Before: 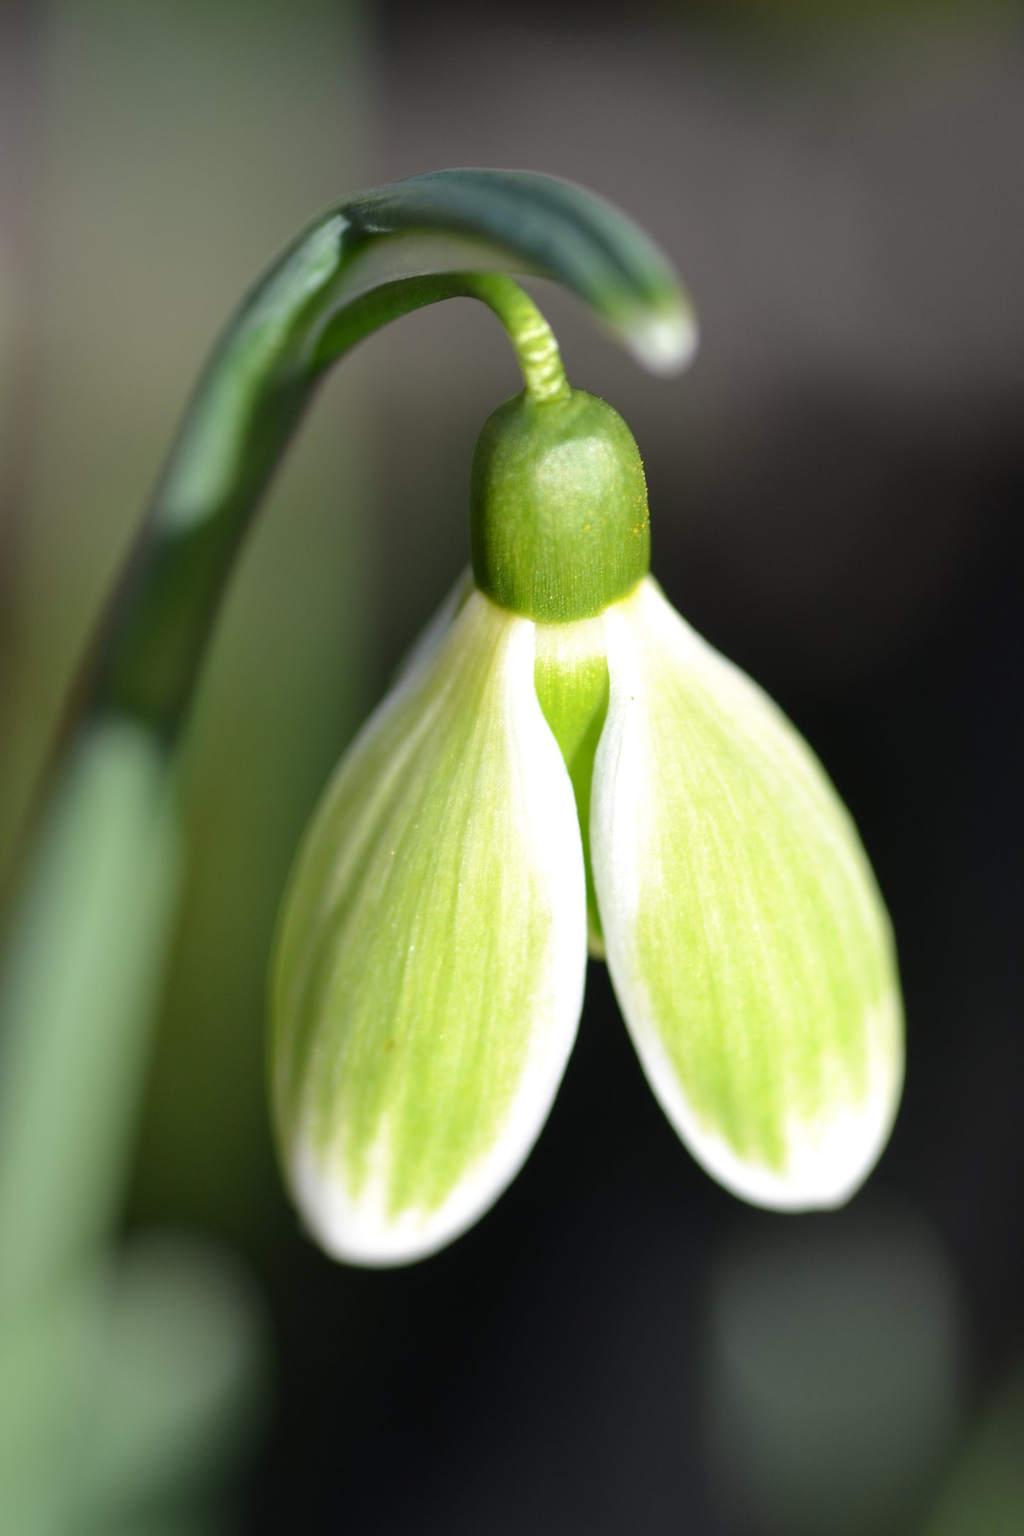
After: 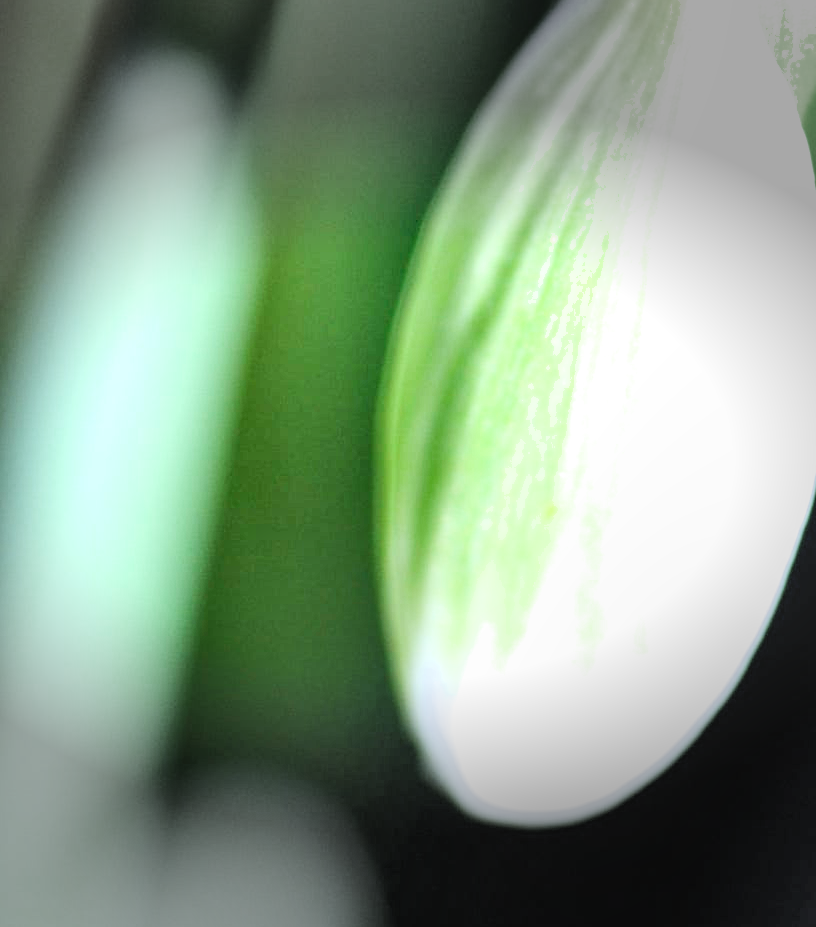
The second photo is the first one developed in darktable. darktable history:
crop: top 44.492%, right 43.488%, bottom 12.706%
vignetting: fall-off start 70.09%, brightness -0.615, saturation -0.672, width/height ratio 1.333
shadows and highlights: radius 170.27, shadows 26.42, white point adjustment 3.03, highlights -68.86, soften with gaussian
color calibration: gray › normalize channels true, illuminant custom, x 0.387, y 0.387, temperature 3834.36 K, gamut compression 0.013
exposure: black level correction 0, exposure 2.158 EV, compensate highlight preservation false
filmic rgb: black relative exposure -5.09 EV, white relative exposure 3.98 EV, hardness 2.9, contrast 1.299
local contrast: on, module defaults
